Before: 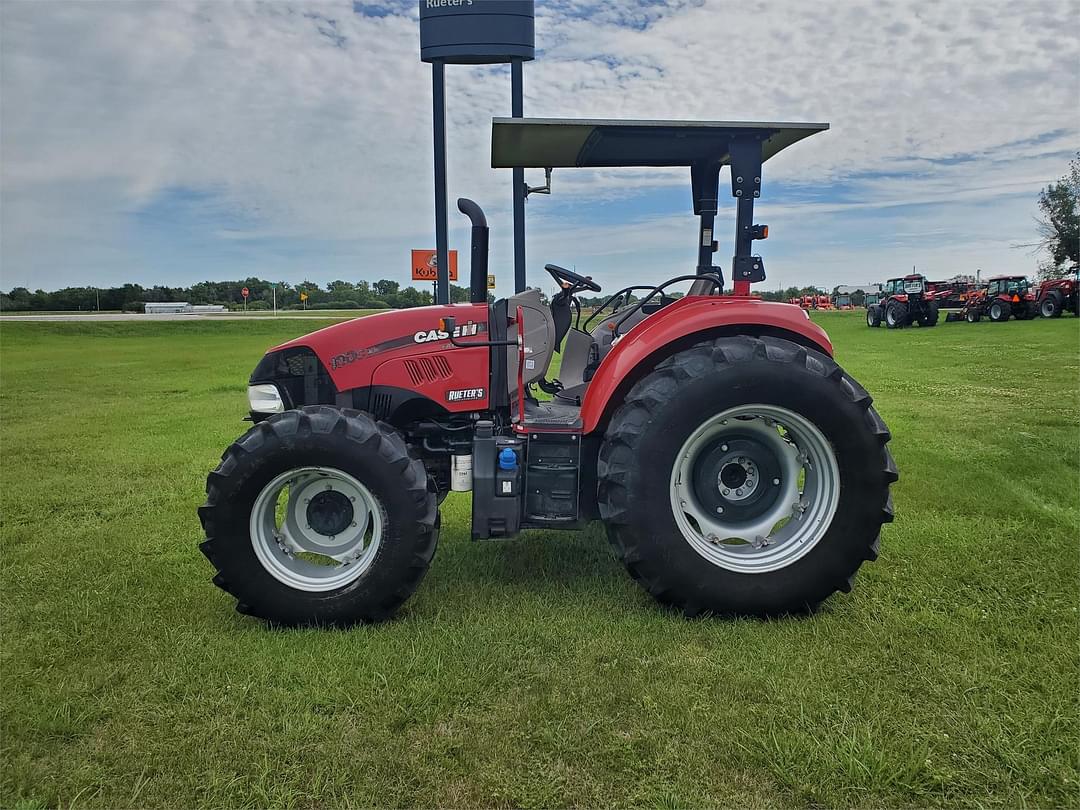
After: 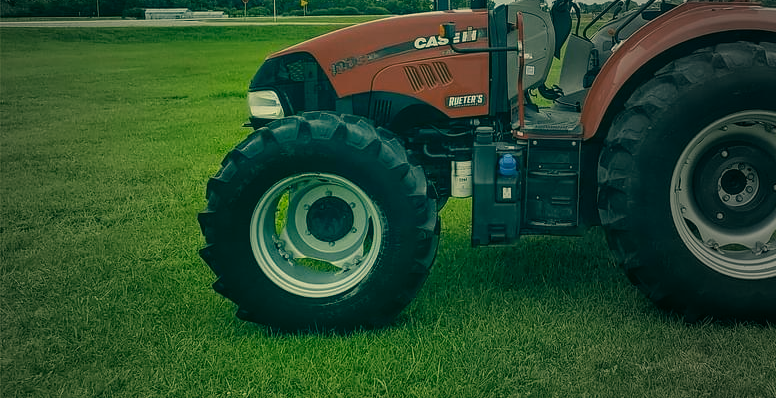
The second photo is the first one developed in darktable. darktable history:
color correction: highlights a* 2.04, highlights b* 34.19, shadows a* -36.09, shadows b* -6.25
crop: top 36.328%, right 28.102%, bottom 14.489%
vignetting: fall-off start 18.85%, fall-off radius 137.86%, center (-0.15, 0.012), width/height ratio 0.625, shape 0.596
local contrast: detail 110%
